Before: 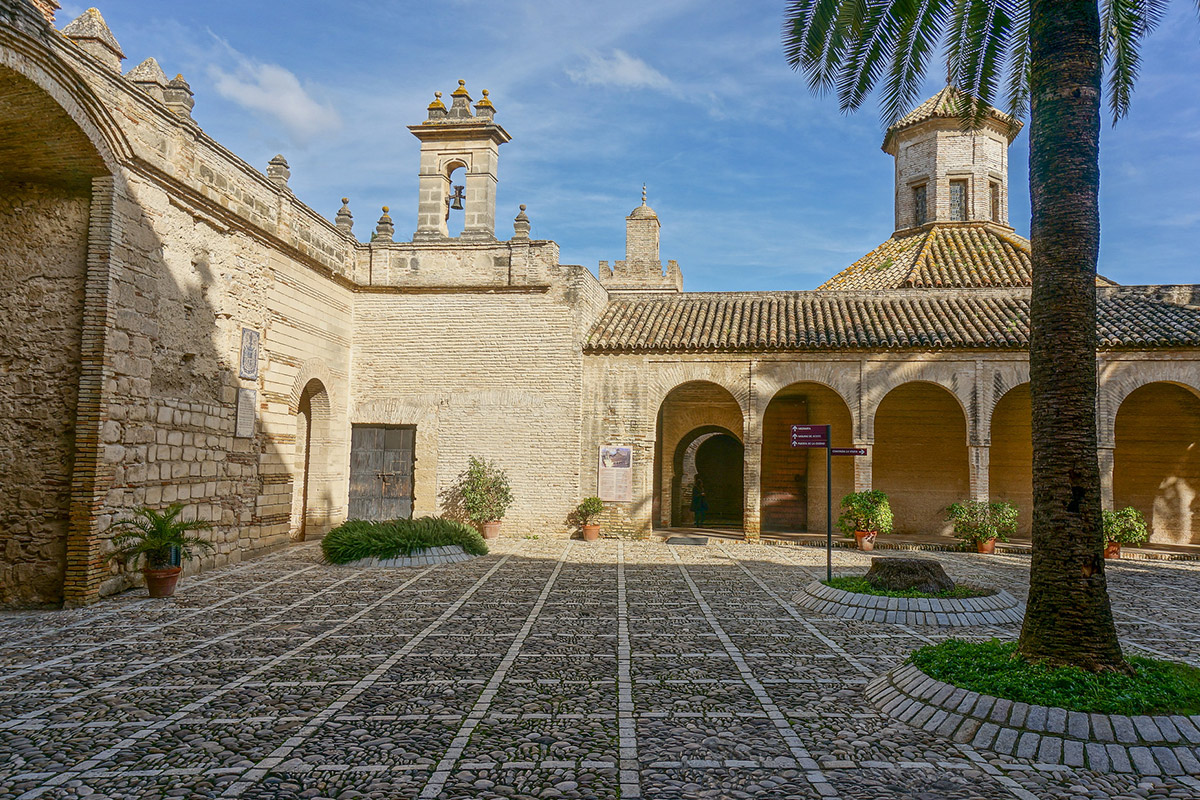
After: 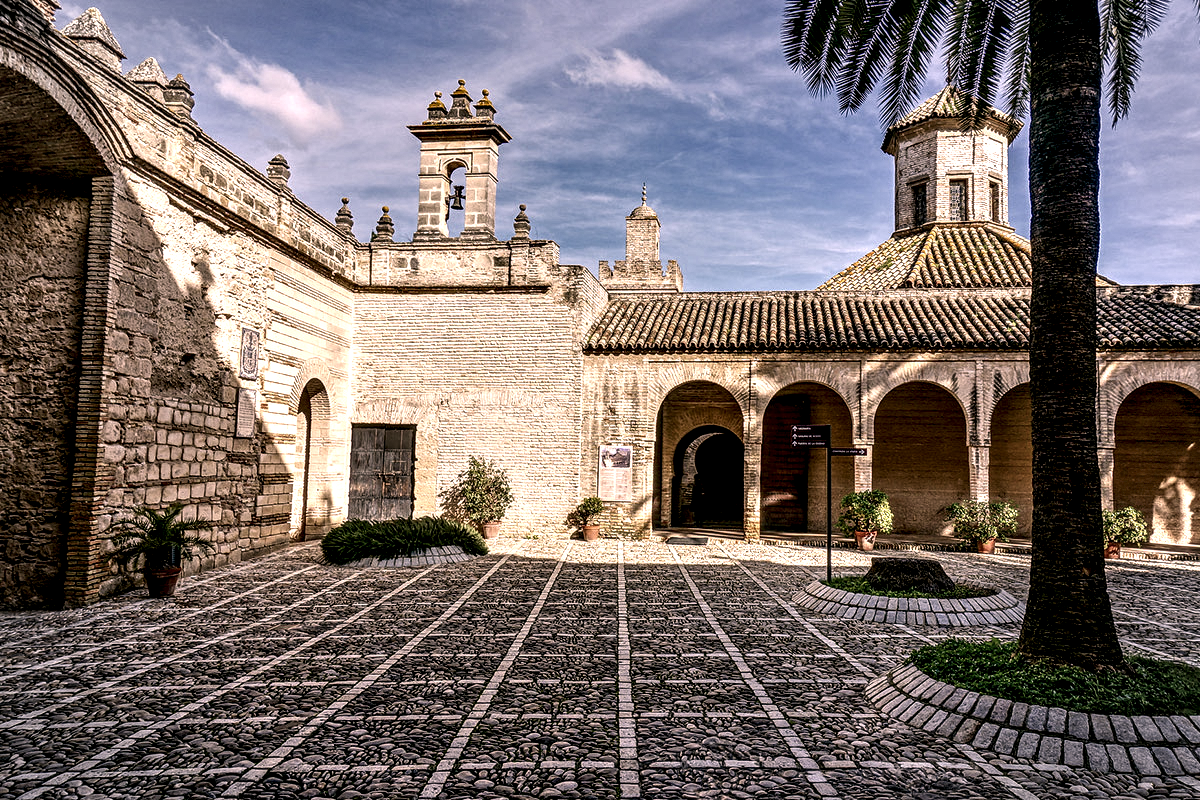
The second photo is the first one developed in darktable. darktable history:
vignetting: fall-off start 91%, fall-off radius 39.39%, brightness -0.182, saturation -0.3, width/height ratio 1.219, shape 1.3, dithering 8-bit output, unbound false
local contrast: highlights 115%, shadows 42%, detail 293%
exposure: black level correction -0.015, exposure -0.5 EV, compensate highlight preservation false
color correction: highlights a* 12.23, highlights b* 5.41
